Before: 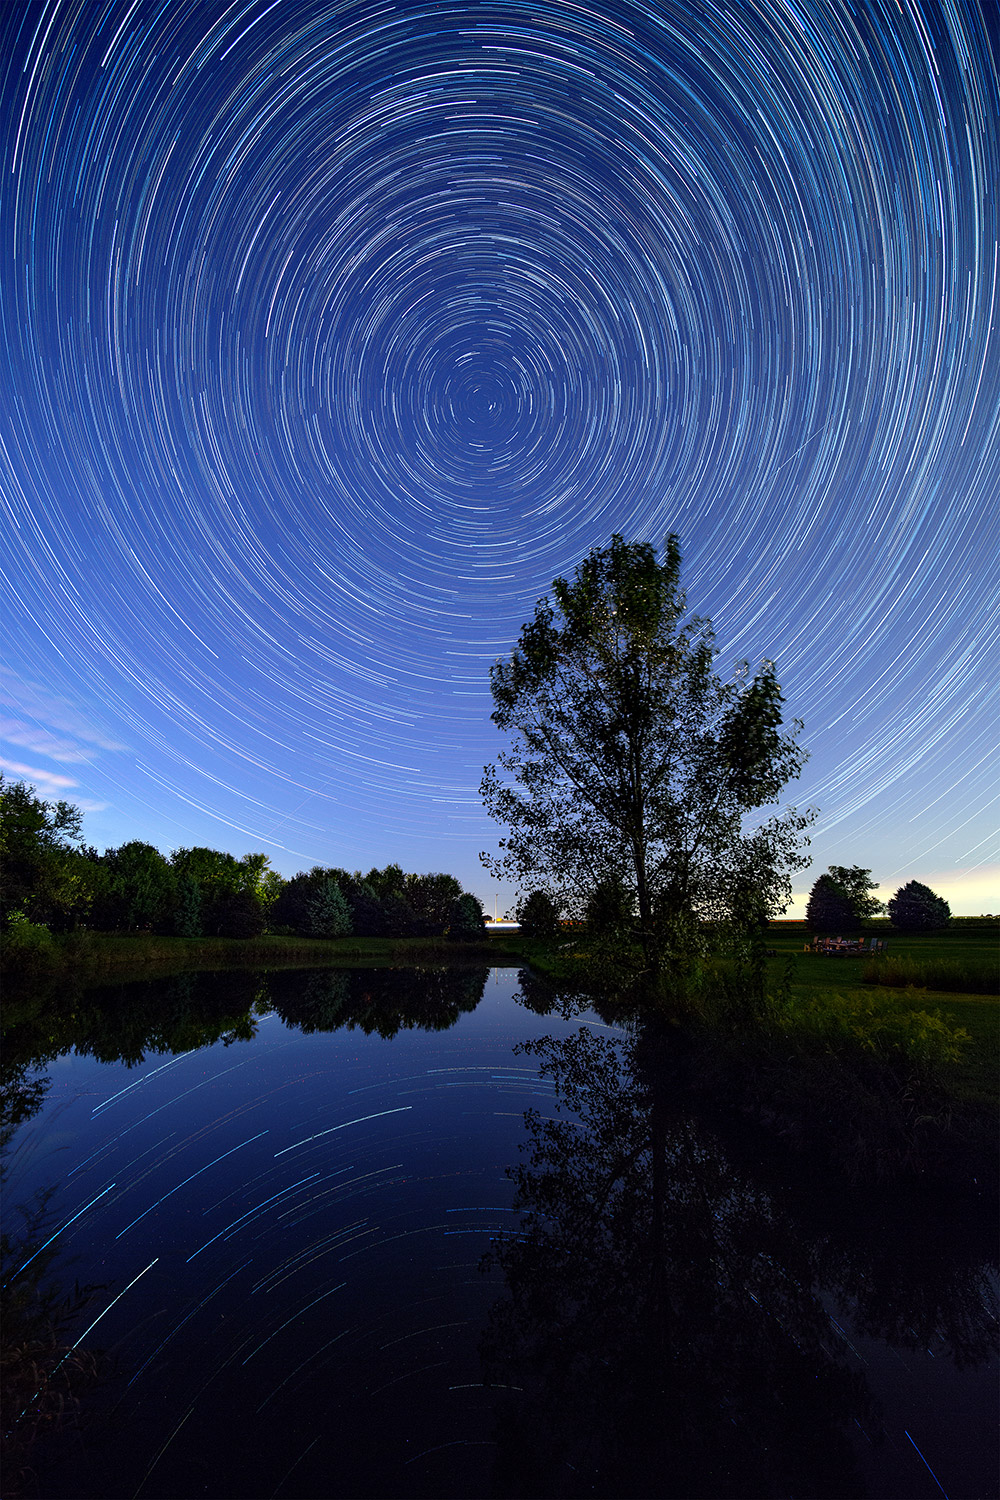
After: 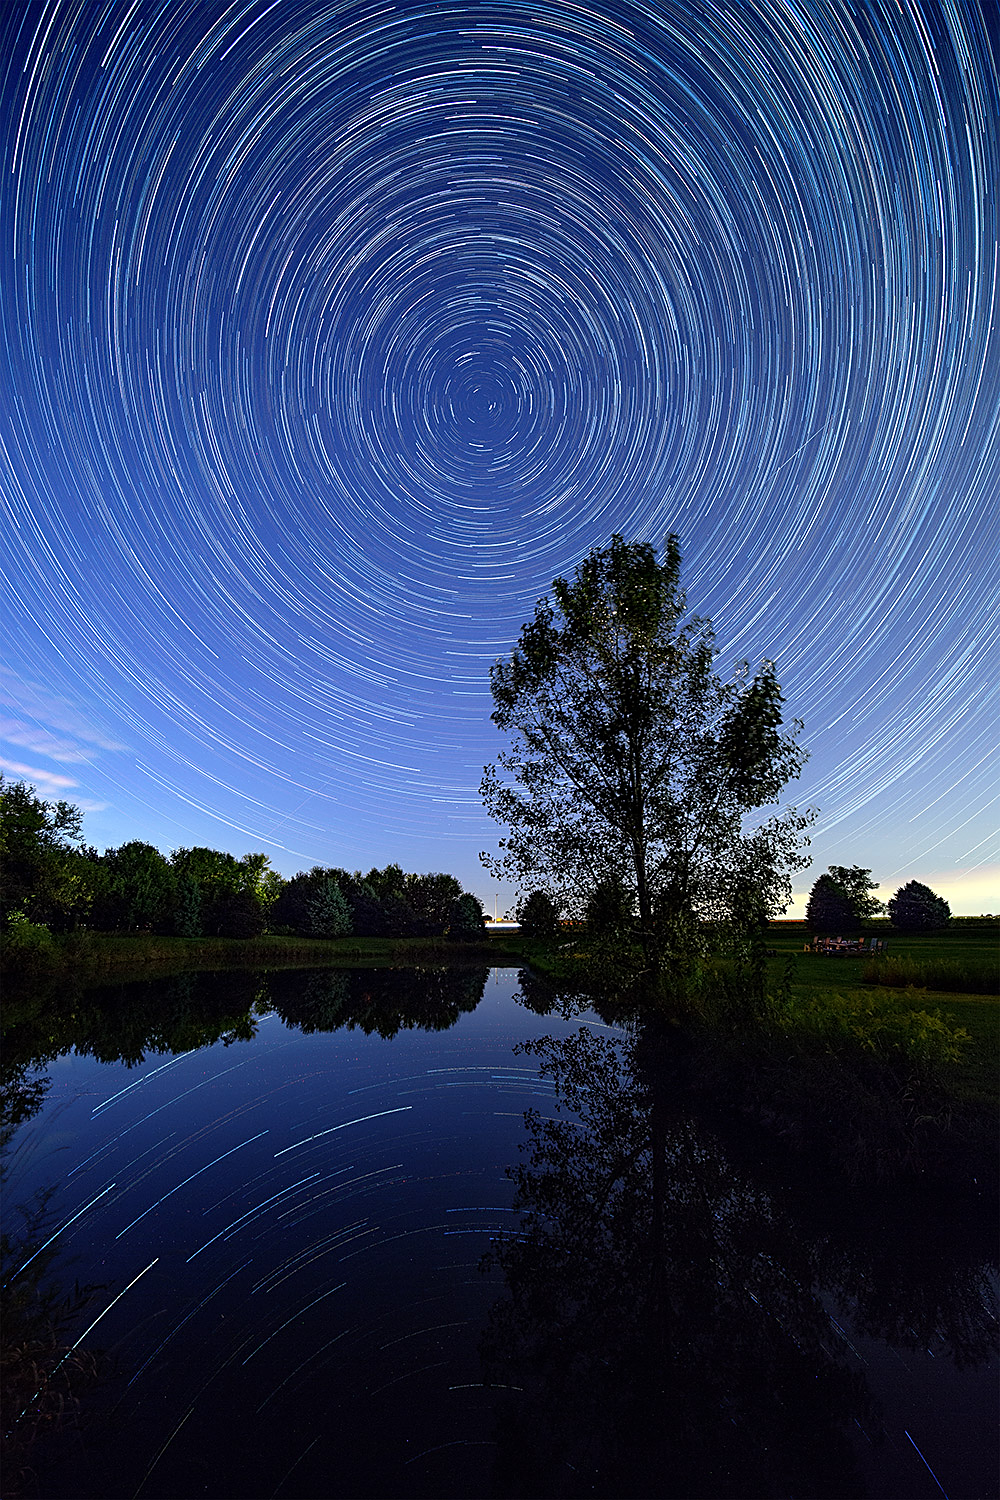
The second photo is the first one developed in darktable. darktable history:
tone equalizer: -8 EV 0.06 EV, smoothing diameter 25%, edges refinement/feathering 10, preserve details guided filter
sharpen: on, module defaults
